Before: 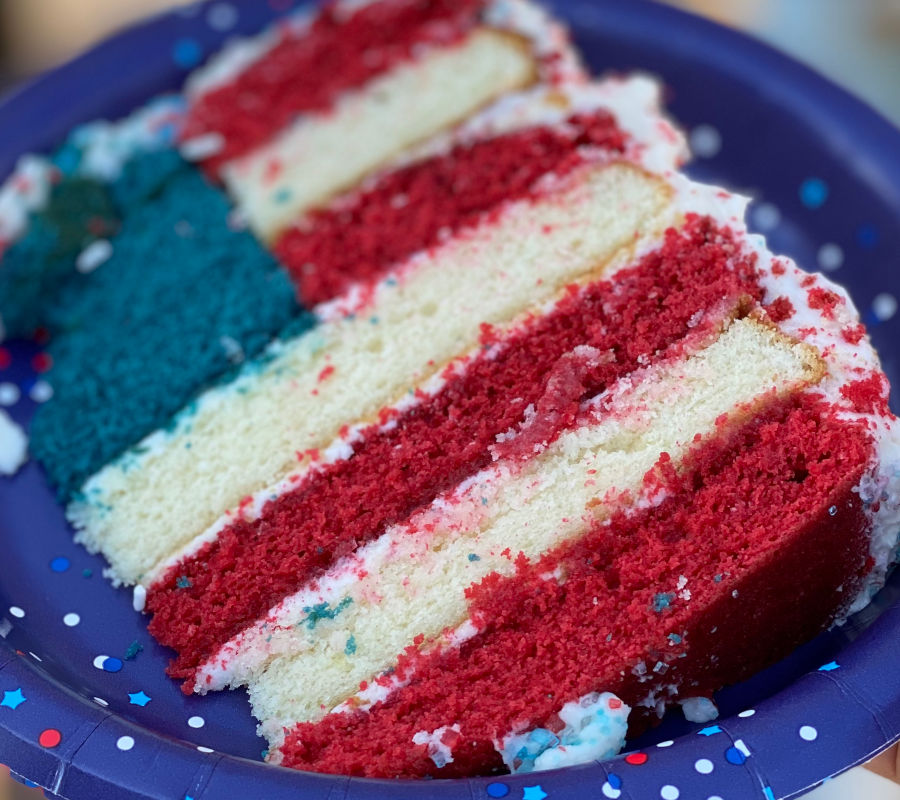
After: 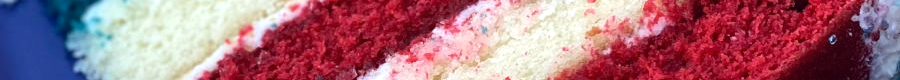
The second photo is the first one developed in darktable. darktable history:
tone equalizer: -8 EV -0.417 EV, -7 EV -0.389 EV, -6 EV -0.333 EV, -5 EV -0.222 EV, -3 EV 0.222 EV, -2 EV 0.333 EV, -1 EV 0.389 EV, +0 EV 0.417 EV, edges refinement/feathering 500, mask exposure compensation -1.57 EV, preserve details no
color correction: highlights a* 0.207, highlights b* 2.7, shadows a* -0.874, shadows b* -4.78
crop and rotate: top 59.084%, bottom 30.916%
